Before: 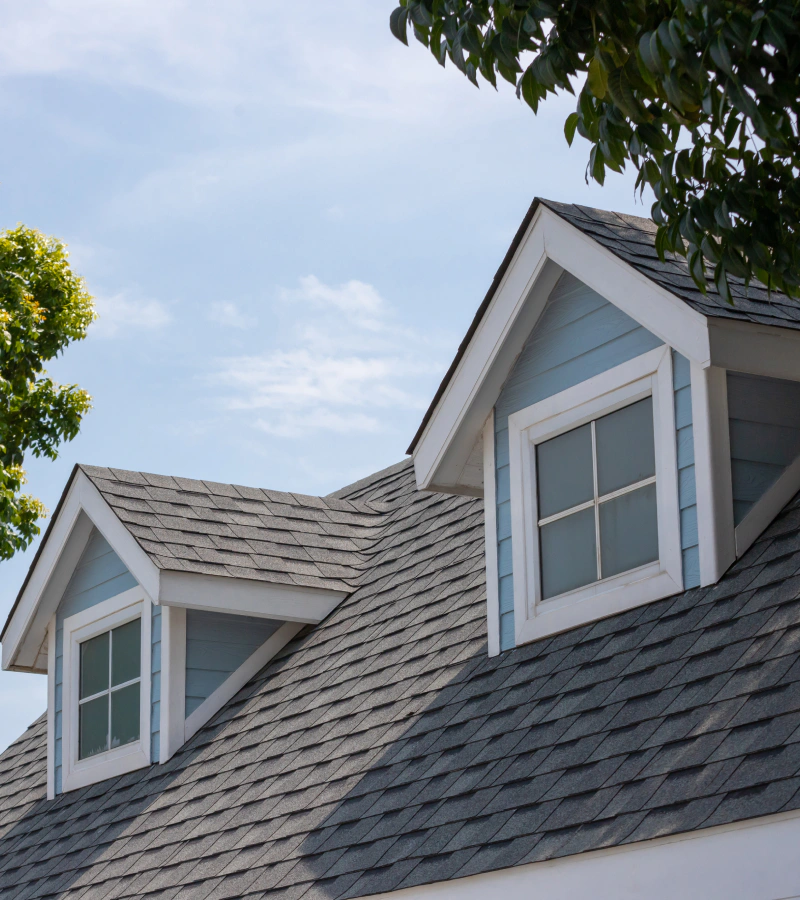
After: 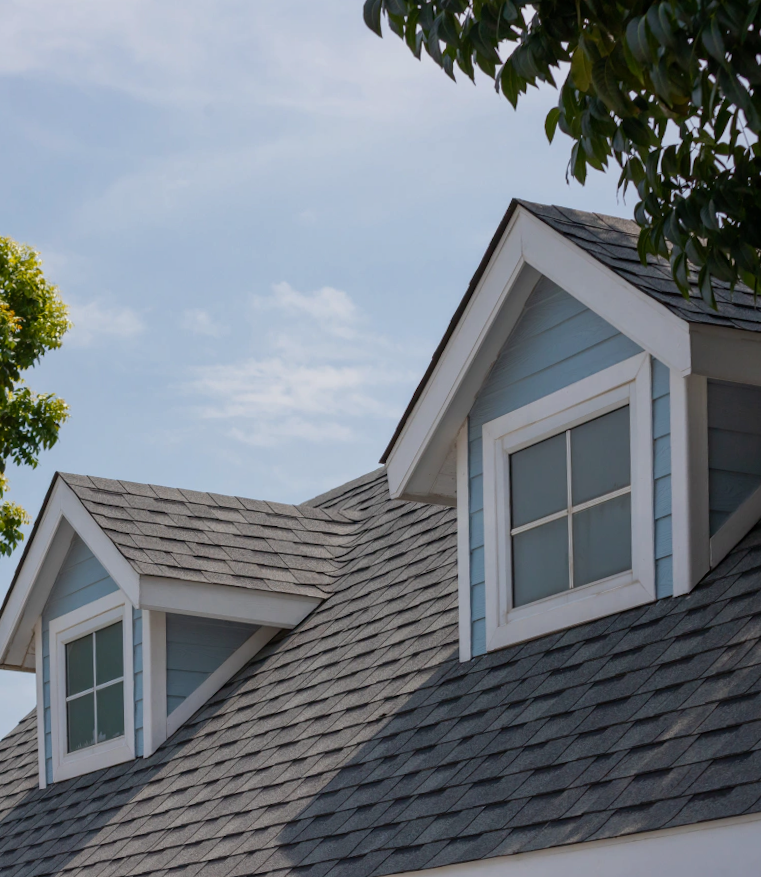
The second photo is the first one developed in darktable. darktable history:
rotate and perspective: rotation 0.074°, lens shift (vertical) 0.096, lens shift (horizontal) -0.041, crop left 0.043, crop right 0.952, crop top 0.024, crop bottom 0.979
exposure: exposure -0.36 EV, compensate highlight preservation false
